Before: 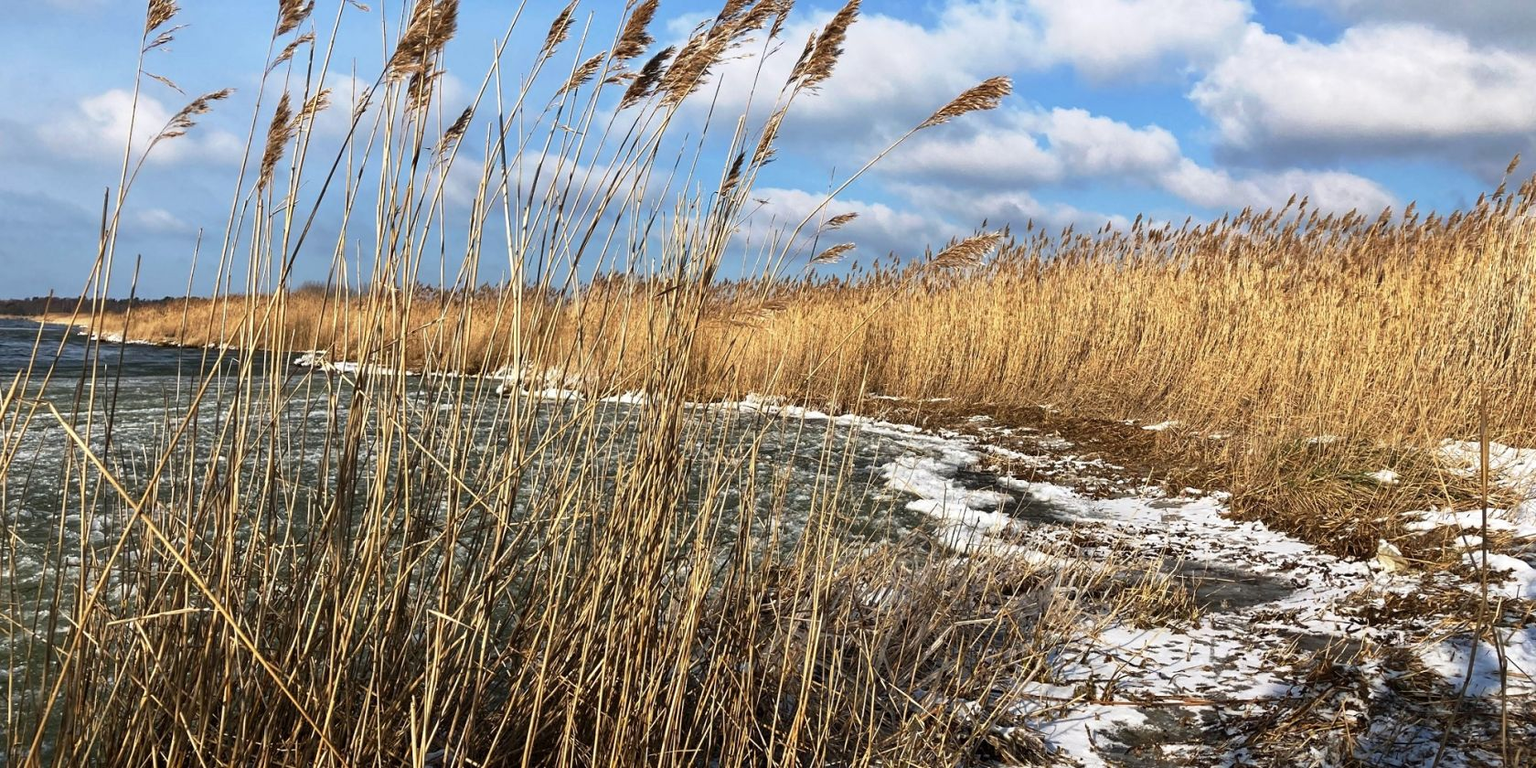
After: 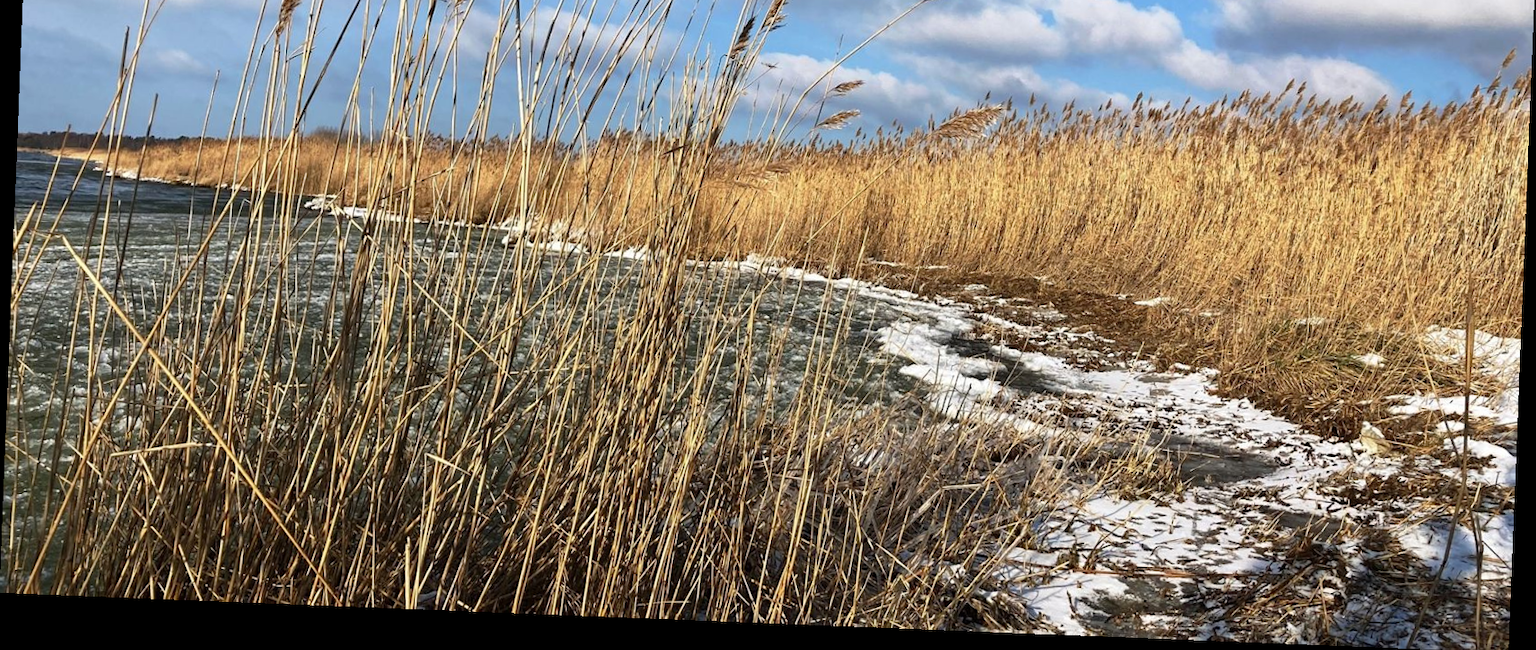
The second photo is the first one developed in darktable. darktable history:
rotate and perspective: rotation 2.27°, automatic cropping off
crop and rotate: top 19.998%
